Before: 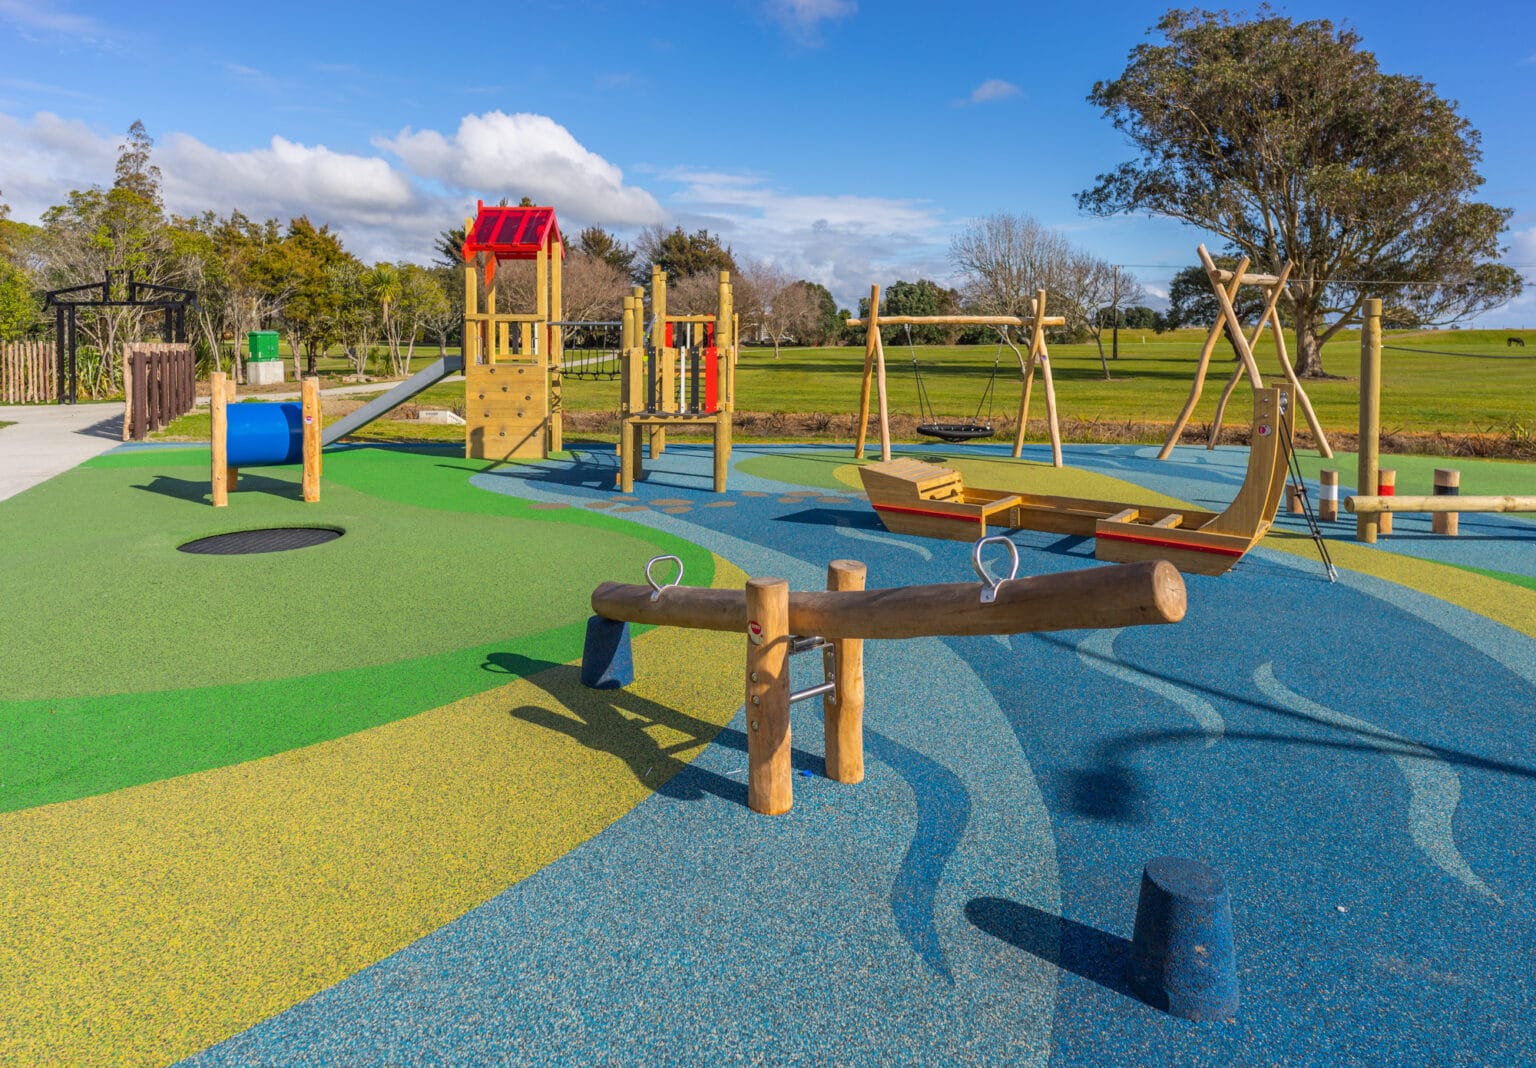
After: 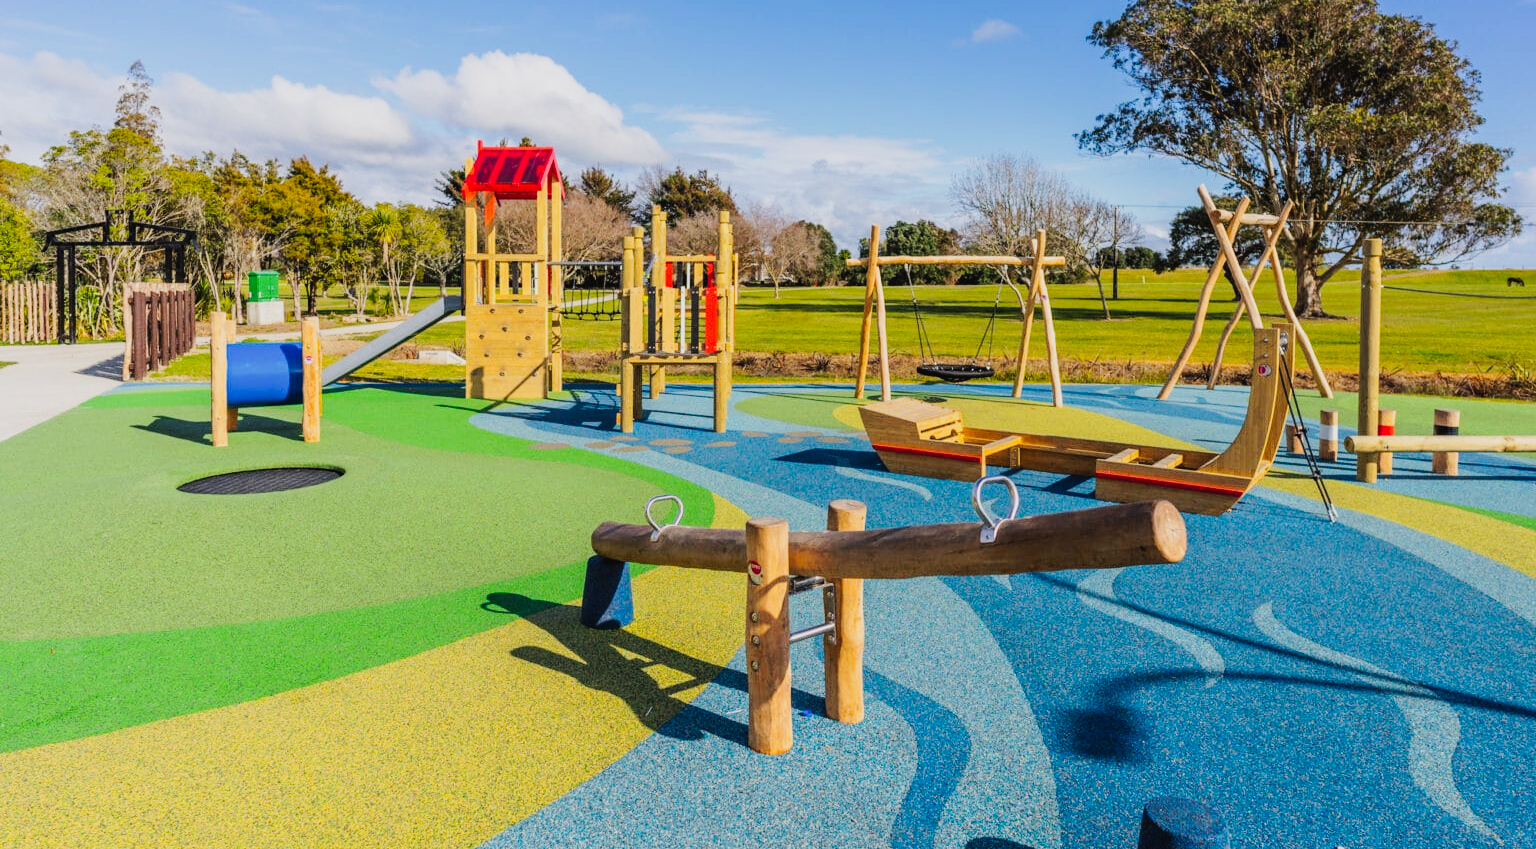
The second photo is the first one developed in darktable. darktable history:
tone curve: curves: ch0 [(0, 0.023) (0.103, 0.087) (0.277, 0.28) (0.46, 0.554) (0.569, 0.68) (0.735, 0.843) (0.994, 0.984)]; ch1 [(0, 0) (0.324, 0.285) (0.456, 0.438) (0.488, 0.497) (0.512, 0.503) (0.535, 0.535) (0.599, 0.606) (0.715, 0.738) (1, 1)]; ch2 [(0, 0) (0.369, 0.388) (0.449, 0.431) (0.478, 0.471) (0.502, 0.503) (0.55, 0.553) (0.603, 0.602) (0.656, 0.713) (1, 1)], preserve colors none
crop and rotate: top 5.657%, bottom 14.778%
filmic rgb: black relative exposure -7.65 EV, white relative exposure 4.56 EV, threshold 2.94 EV, hardness 3.61, enable highlight reconstruction true
